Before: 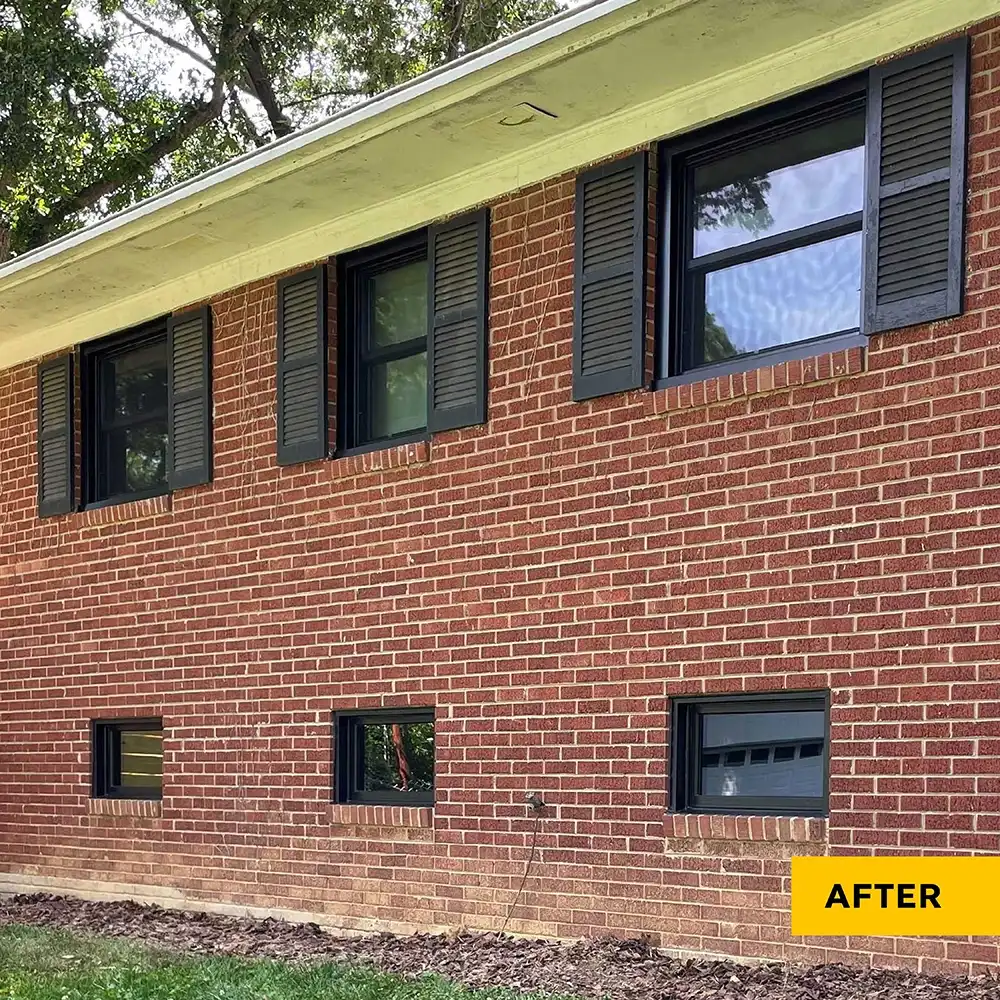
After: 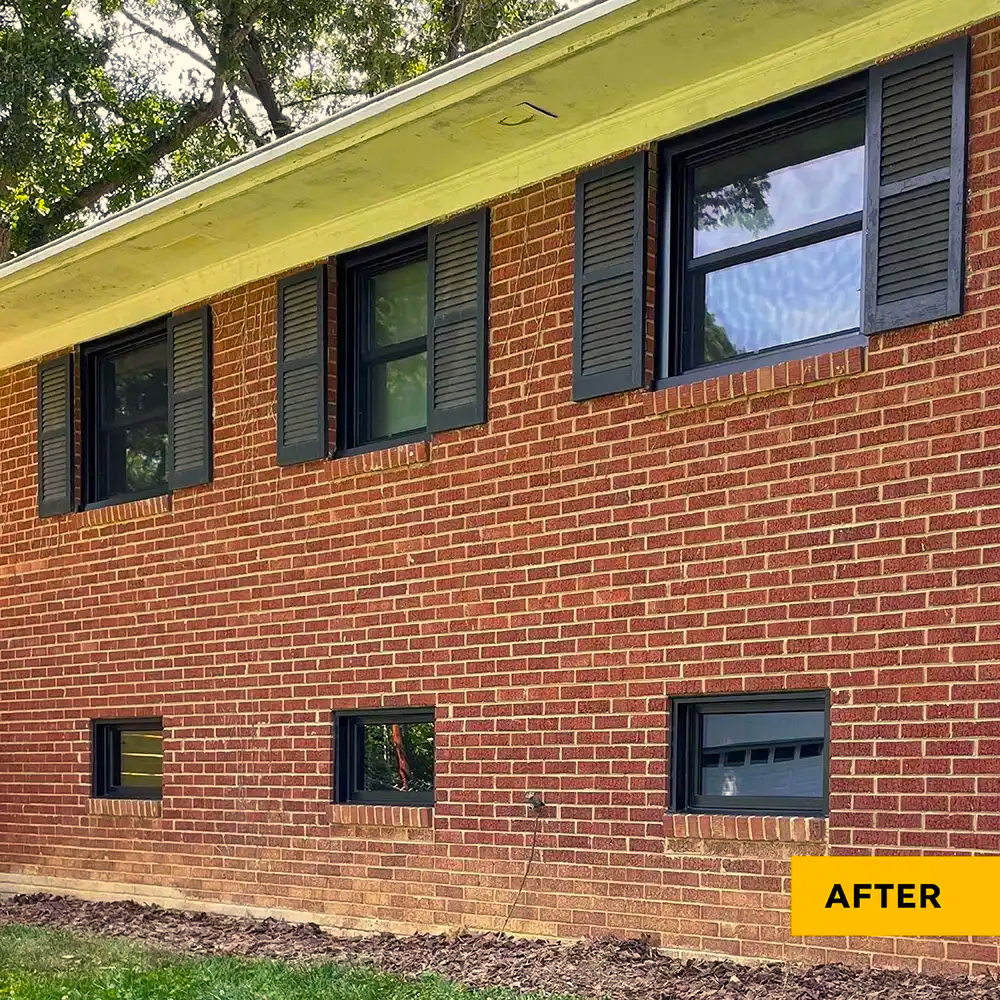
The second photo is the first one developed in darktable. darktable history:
color balance rgb: highlights gain › chroma 3.078%, highlights gain › hue 78.12°, perceptual saturation grading › global saturation 25.169%, global vibrance 9.275%
shadows and highlights: shadows 25.6, highlights -25.04
